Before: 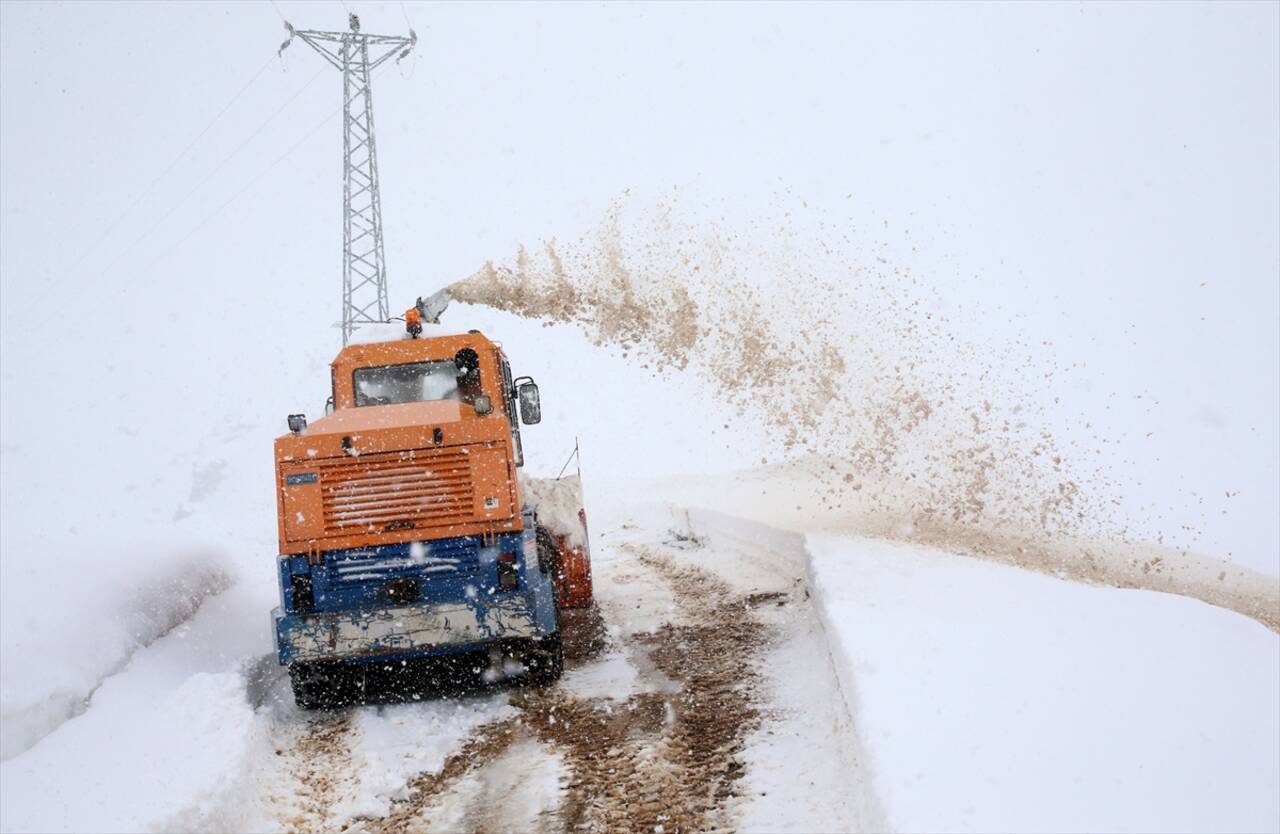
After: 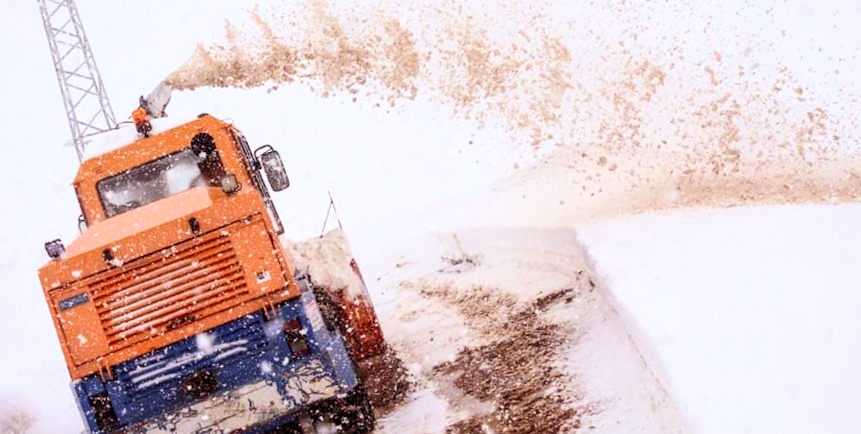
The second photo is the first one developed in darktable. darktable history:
local contrast: detail 130%
rotate and perspective: rotation -14.8°, crop left 0.1, crop right 0.903, crop top 0.25, crop bottom 0.748
velvia: strength 17%
rgb levels: mode RGB, independent channels, levels [[0, 0.474, 1], [0, 0.5, 1], [0, 0.5, 1]]
grain: coarseness 0.09 ISO, strength 10%
crop: left 16.871%, top 22.857%, right 9.116%
contrast brightness saturation: contrast 0.2, brightness 0.15, saturation 0.14
